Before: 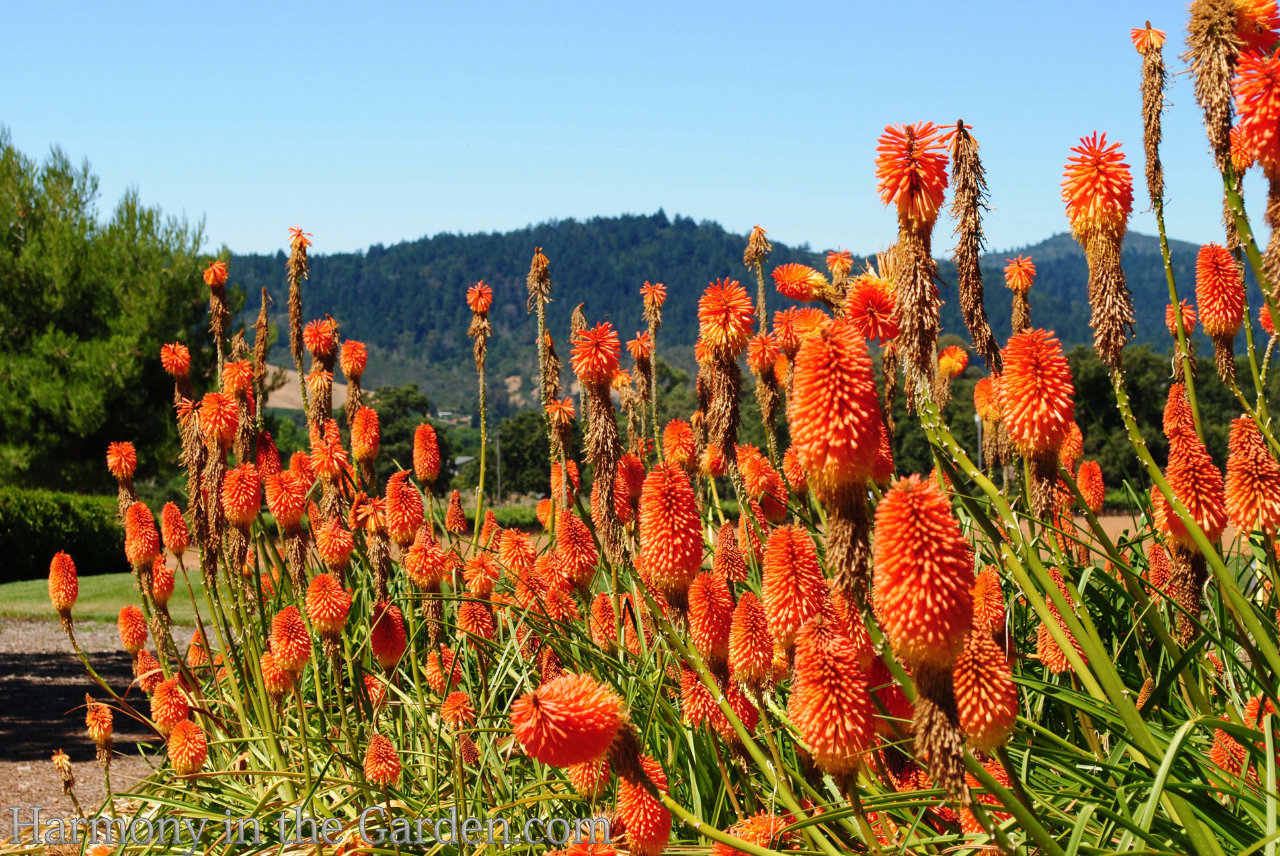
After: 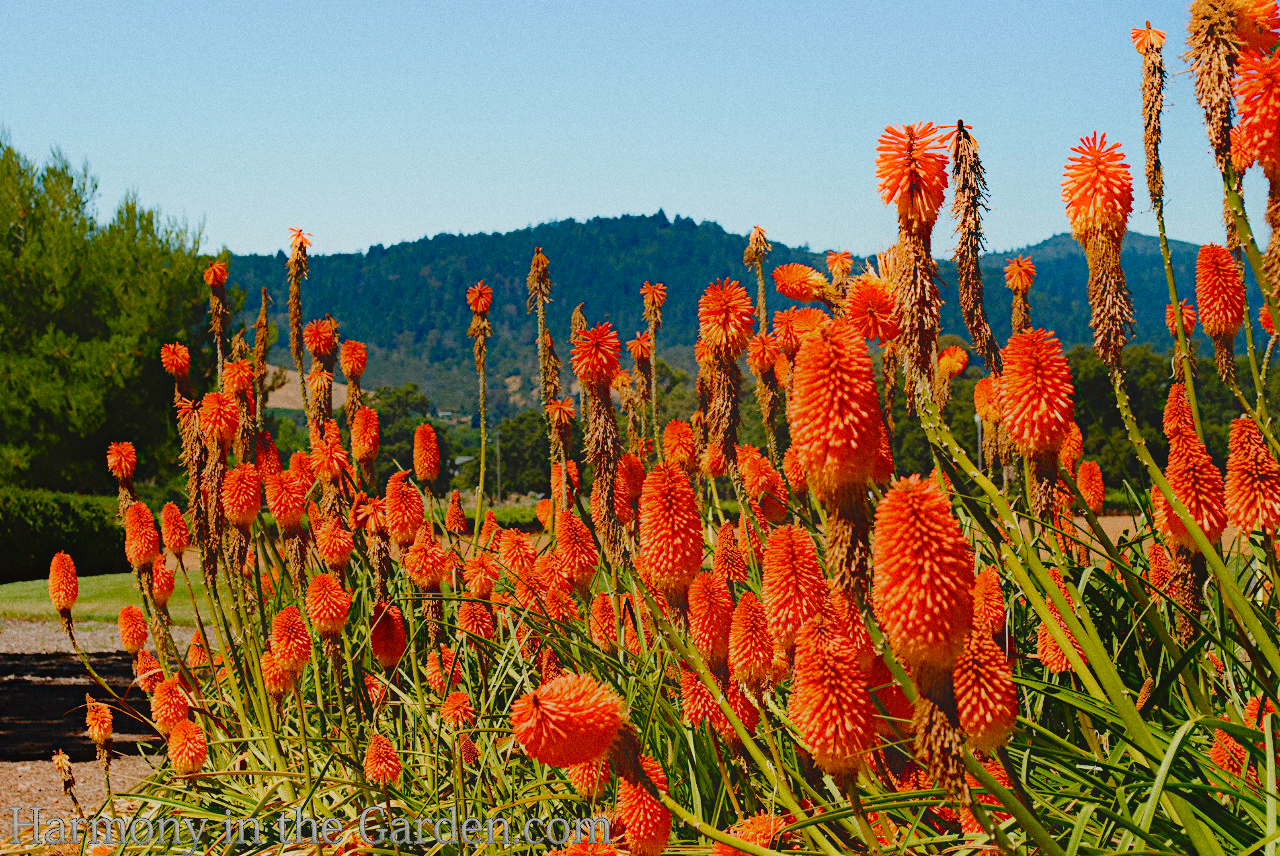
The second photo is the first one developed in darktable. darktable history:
contrast equalizer "soft": octaves 7, y [[0.6 ×6], [0.55 ×6], [0 ×6], [0 ×6], [0 ×6]], mix -1
color balance rgb "basic colorfulness: standard": perceptual saturation grading › global saturation 20%, perceptual saturation grading › highlights -25%, perceptual saturation grading › shadows 25%
color balance rgb "filmic contrast": global offset › luminance 0.5%, perceptual brilliance grading › highlights 10%, perceptual brilliance grading › mid-tones 5%, perceptual brilliance grading › shadows -10%
color balance rgb "blue and orange": shadows lift › chroma 7%, shadows lift › hue 249°, highlights gain › chroma 5%, highlights gain › hue 34.5°
diffuse or sharpen "sharpen demosaicing: AA filter": edge sensitivity 1, 1st order anisotropy 100%, 2nd order anisotropy 100%, 3rd order anisotropy 100%, 4th order anisotropy 100%, 1st order speed -25%, 2nd order speed -25%, 3rd order speed -25%, 4th order speed -25%
diffuse or sharpen "1": radius span 32, 1st order speed 50%, 2nd order speed 50%, 3rd order speed 50%, 4th order speed 50% | blend: blend mode normal, opacity 25%; mask: uniform (no mask)
grain: coarseness 0.47 ISO
rgb primaries "nice": tint hue 2.13°, tint purity 0.7%, red hue 0.028, red purity 1.09, green hue 0.023, green purity 1.08, blue hue -0.084, blue purity 1.17
sigmoid "neutral gray": contrast 1.22, skew 0.65
